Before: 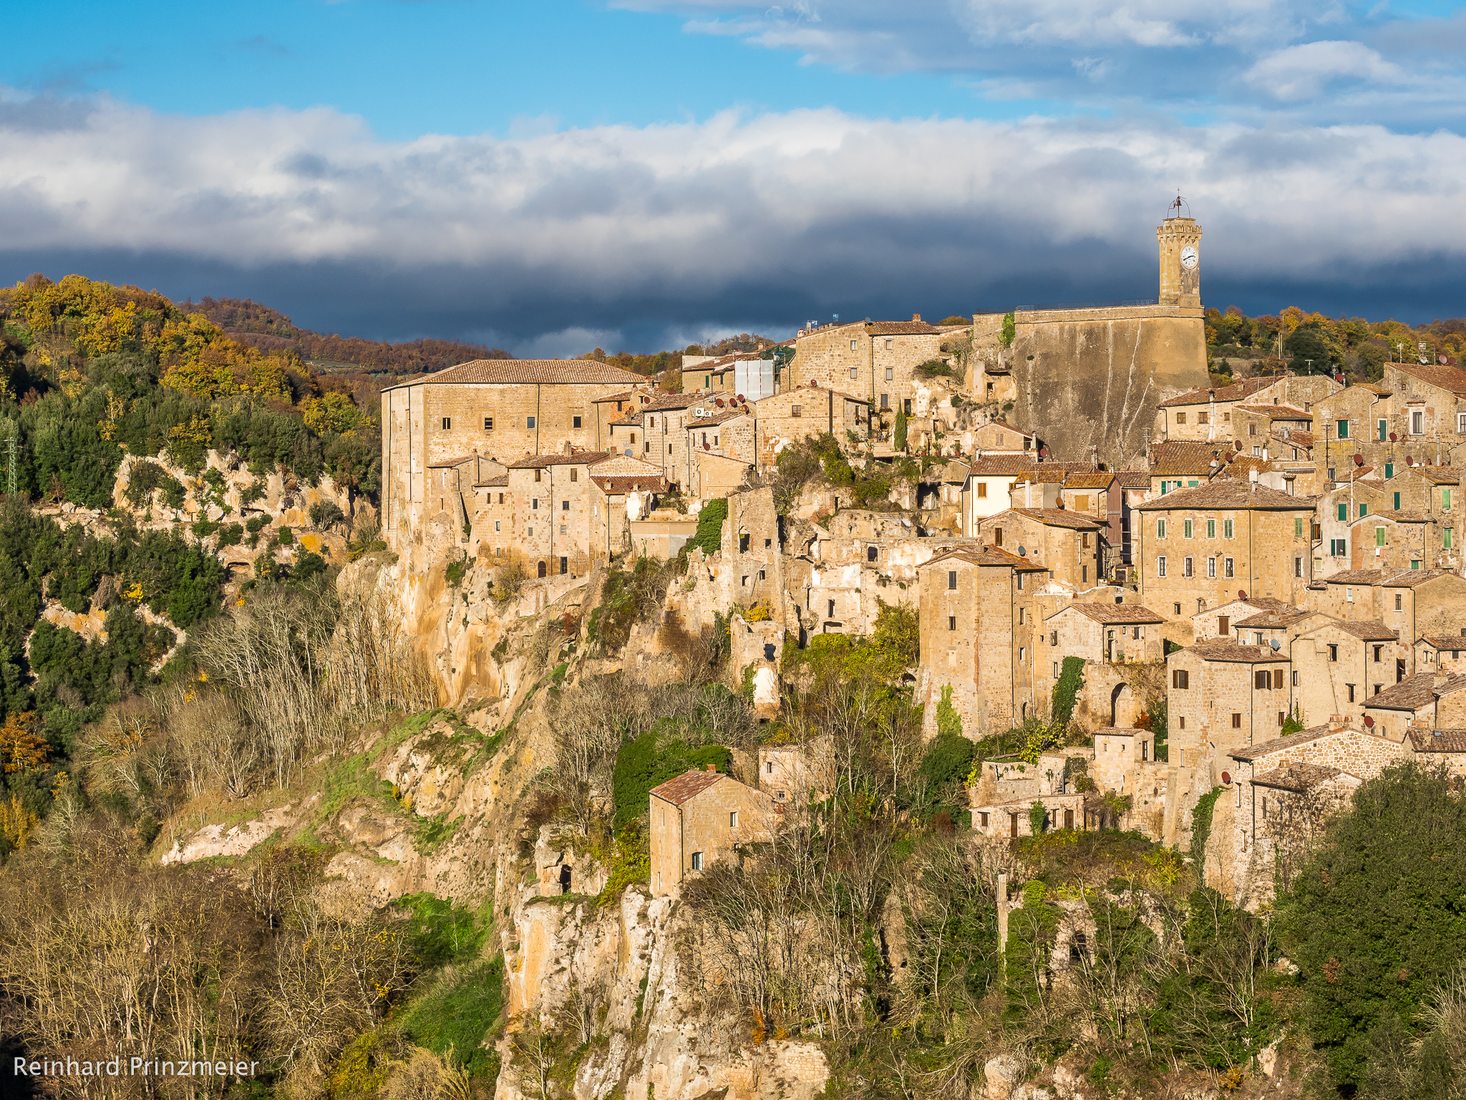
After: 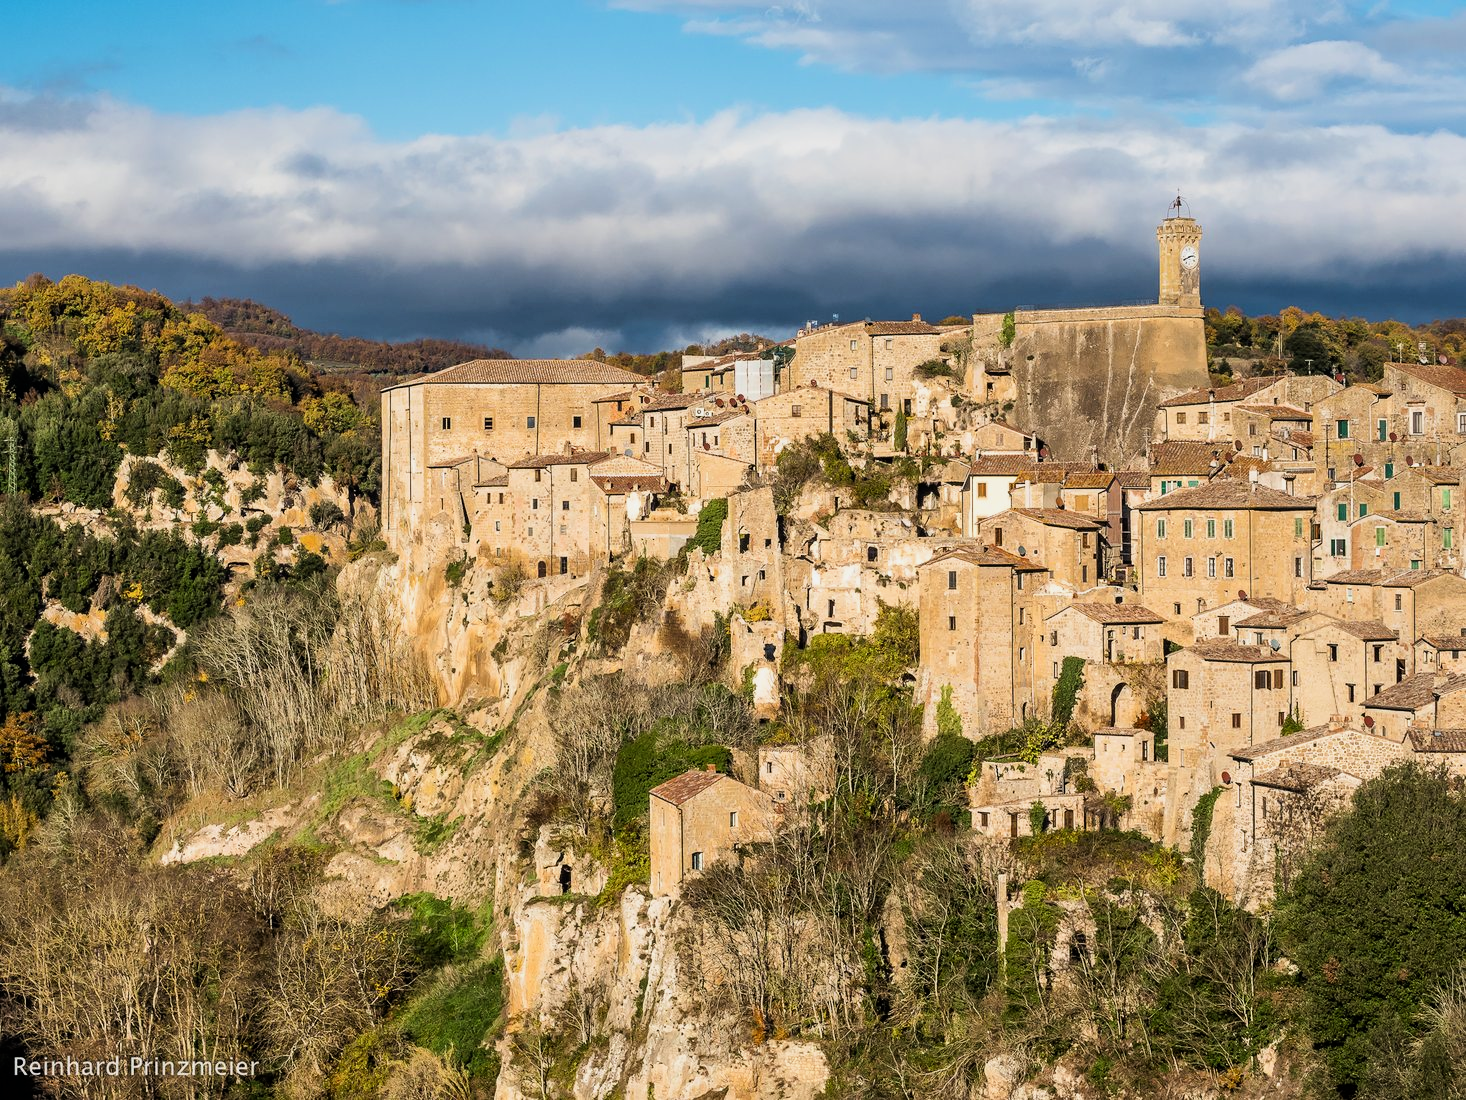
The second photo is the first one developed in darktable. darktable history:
exposure: exposure -0.044 EV, compensate highlight preservation false
filmic rgb: black relative exposure -8.11 EV, white relative exposure 3.01 EV, threshold 5.97 EV, hardness 5.32, contrast 1.239, enable highlight reconstruction true
color calibration: illuminant same as pipeline (D50), x 0.346, y 0.358, temperature 4977.39 K
